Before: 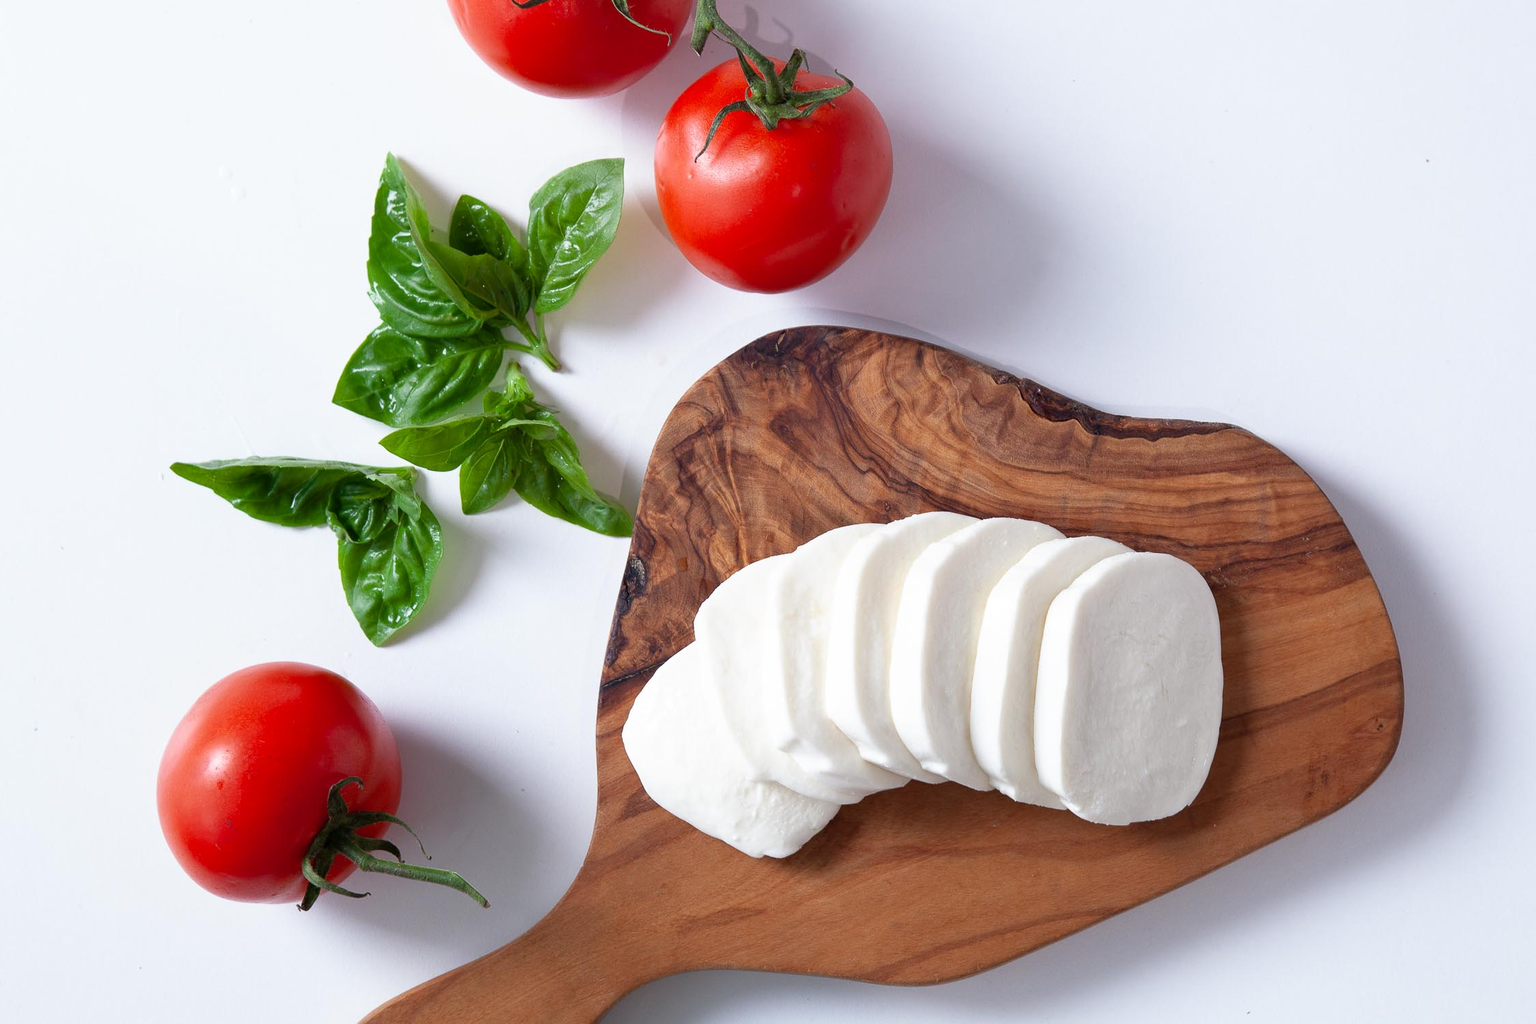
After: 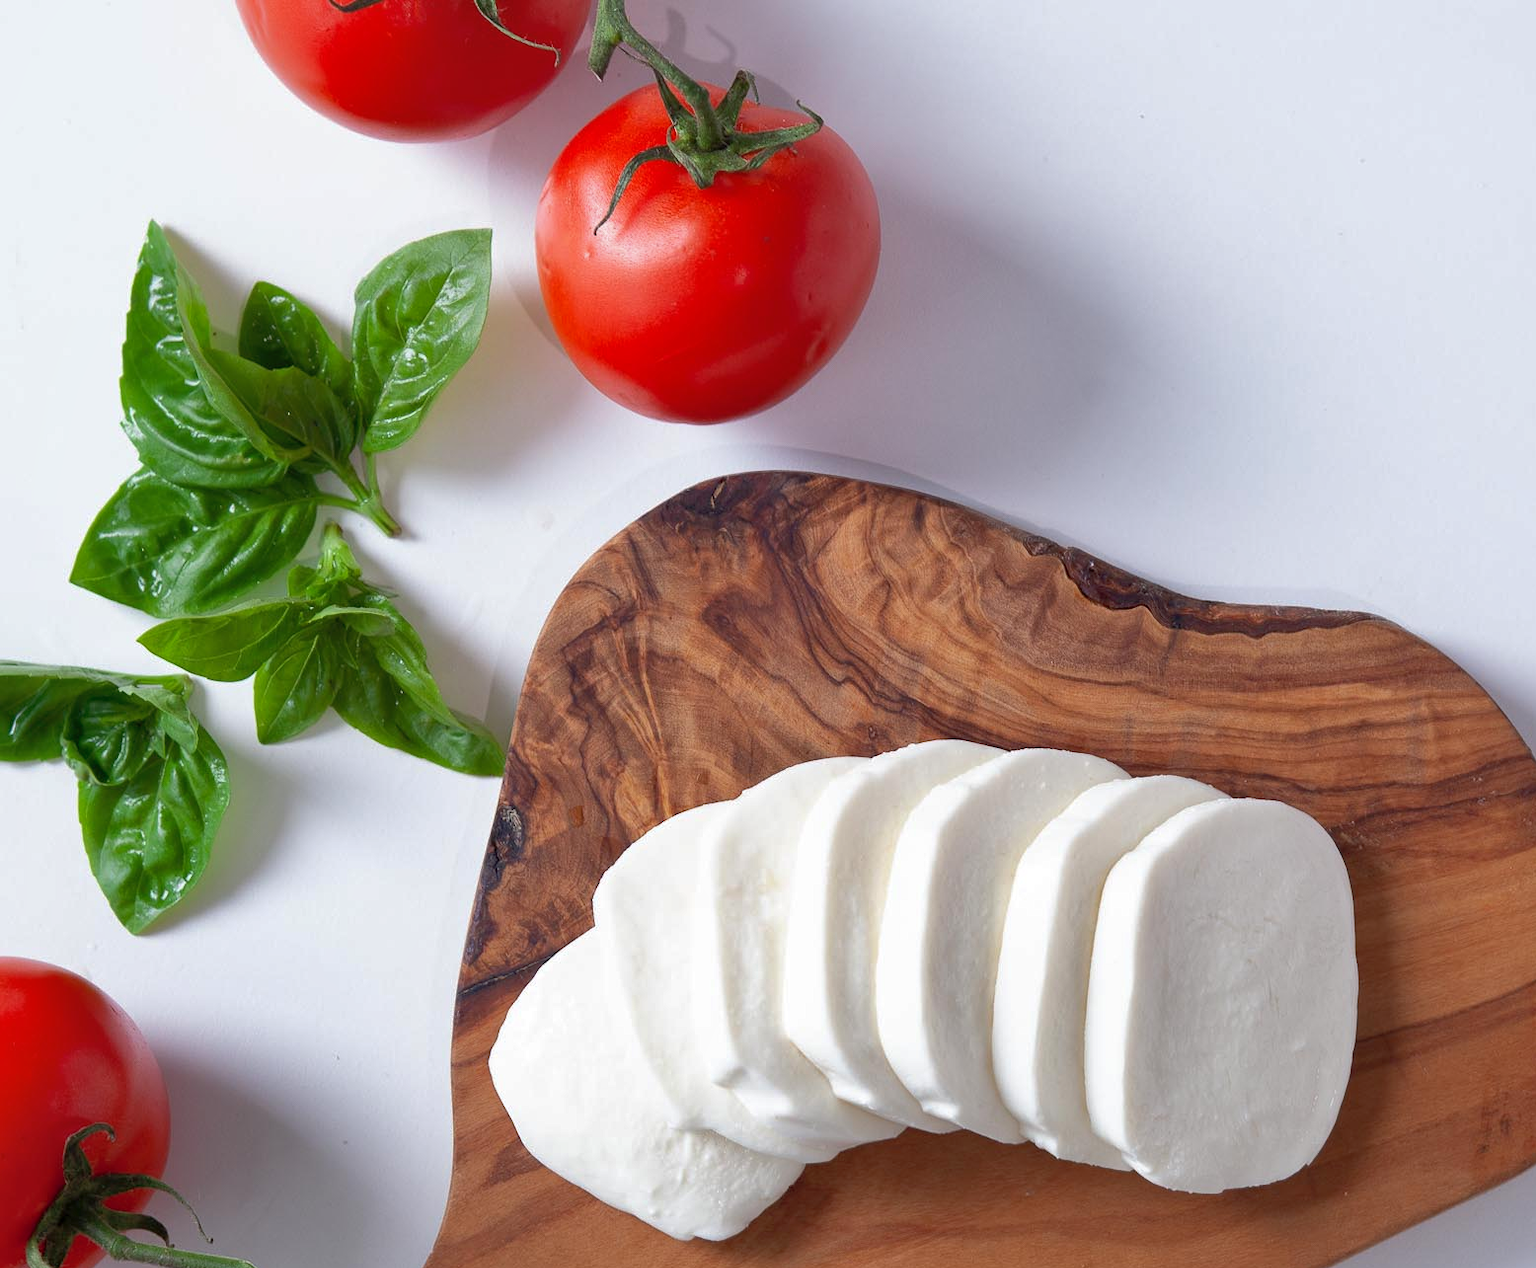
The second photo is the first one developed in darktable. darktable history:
crop: left 18.518%, right 12.306%, bottom 14.28%
shadows and highlights: on, module defaults
